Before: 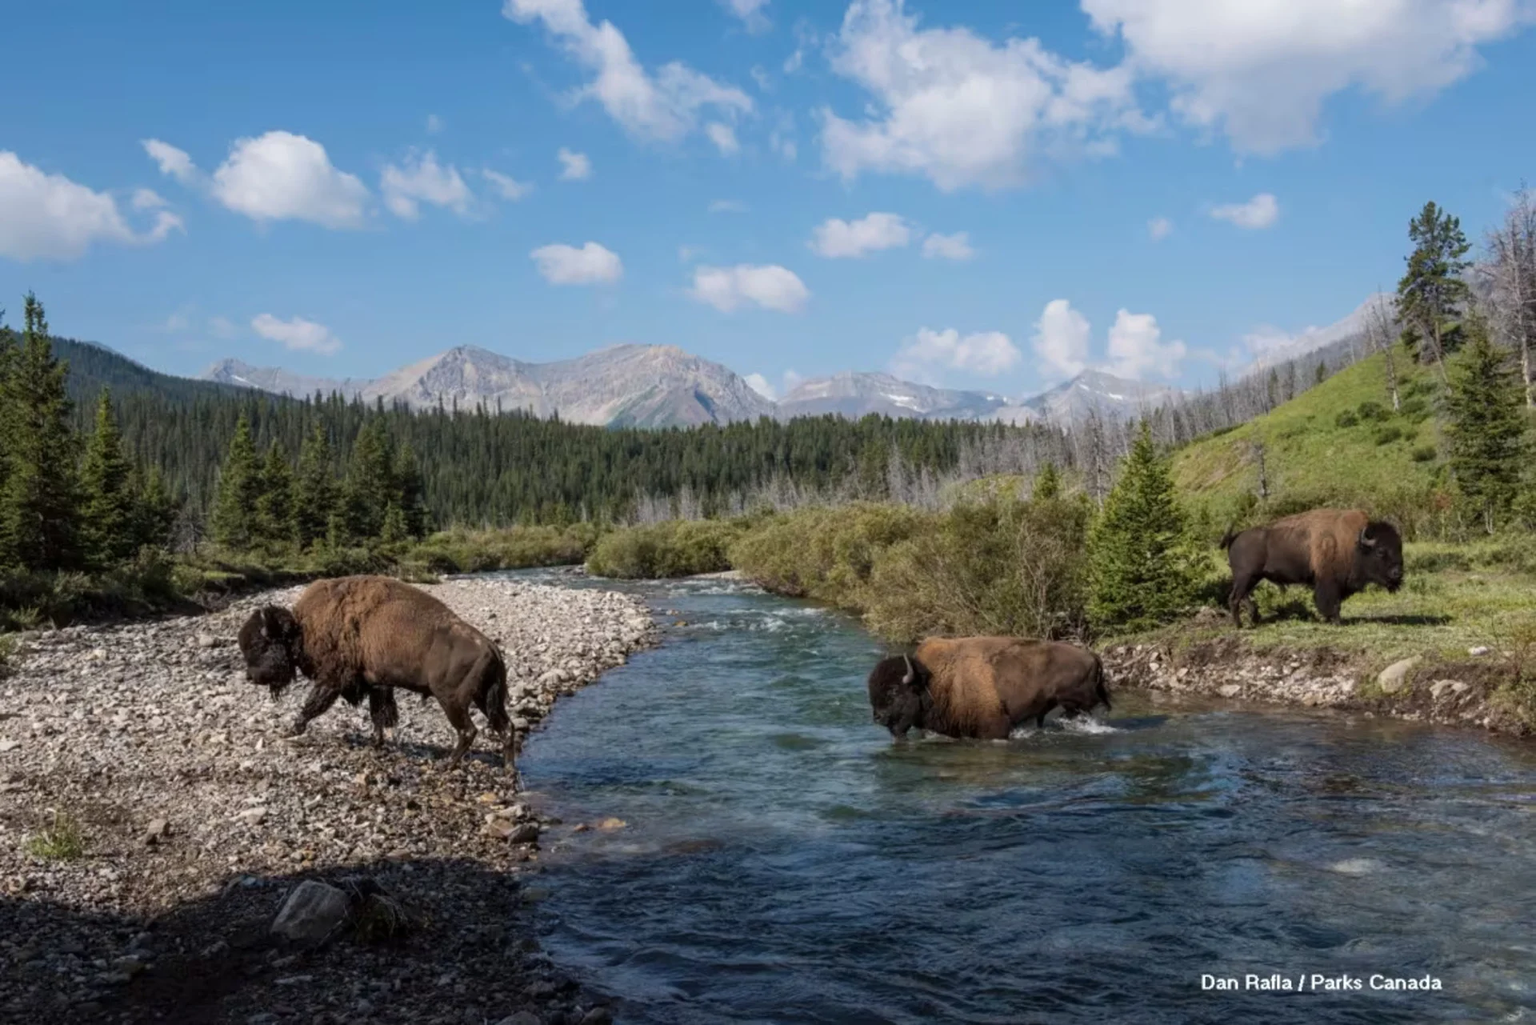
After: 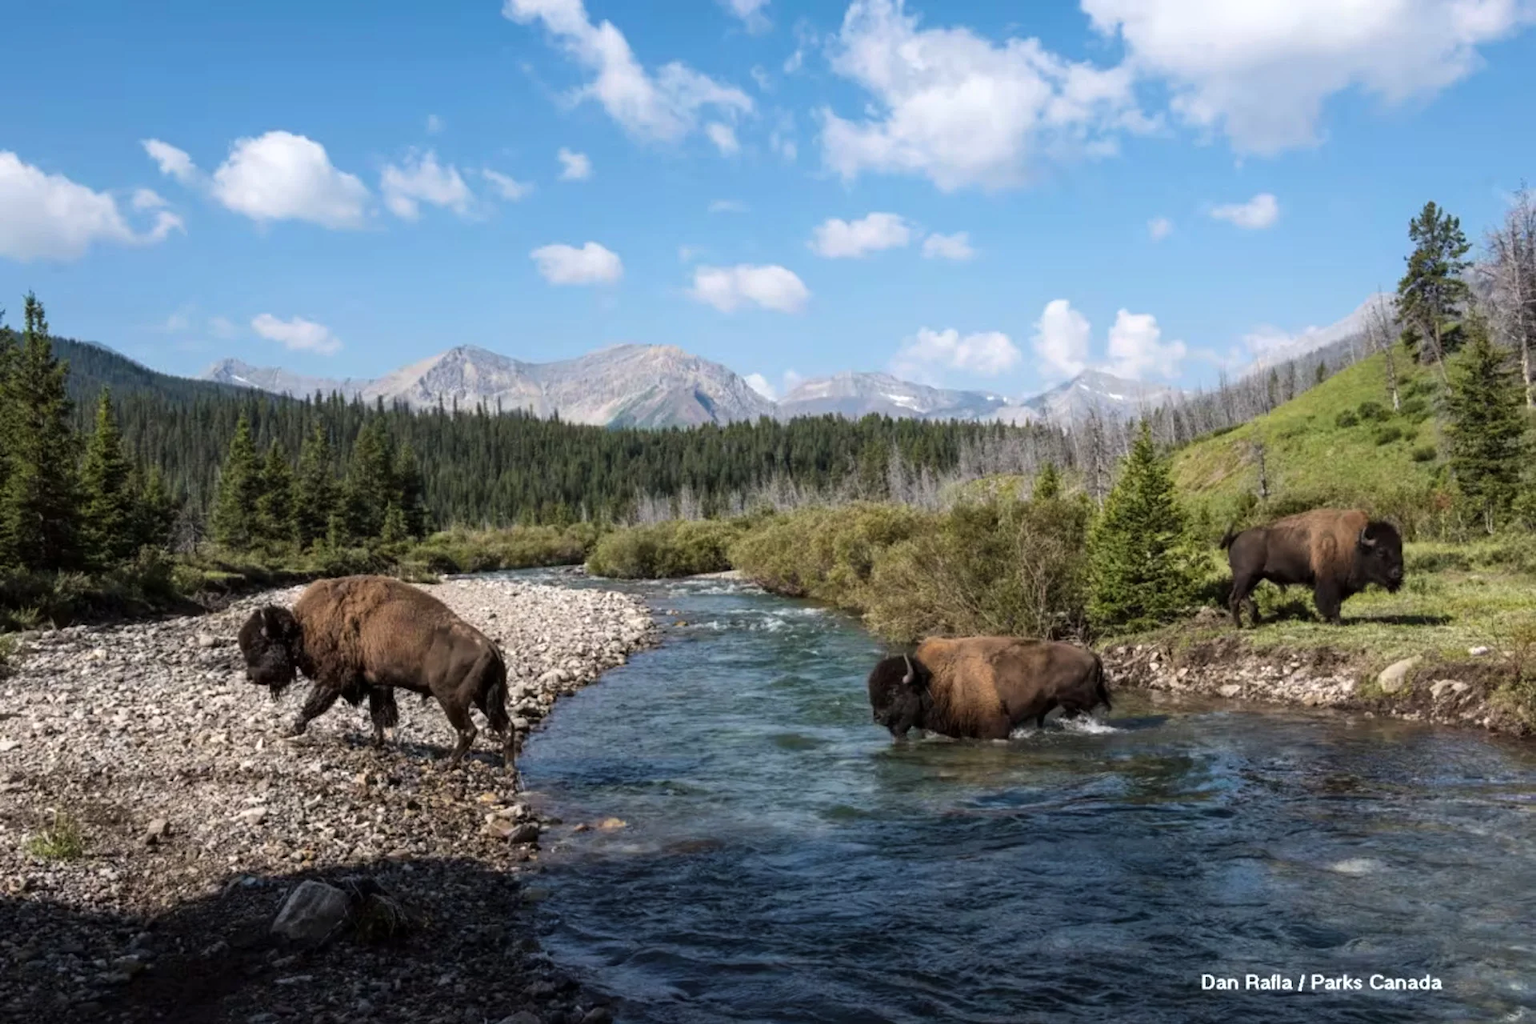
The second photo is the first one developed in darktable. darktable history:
tone curve: curves: ch0 [(0, 0) (0.003, 0.002) (0.011, 0.009) (0.025, 0.021) (0.044, 0.037) (0.069, 0.058) (0.1, 0.083) (0.136, 0.122) (0.177, 0.165) (0.224, 0.216) (0.277, 0.277) (0.335, 0.344) (0.399, 0.418) (0.468, 0.499) (0.543, 0.586) (0.623, 0.679) (0.709, 0.779) (0.801, 0.877) (0.898, 0.977) (1, 1)], color space Lab, linked channels, preserve colors none
